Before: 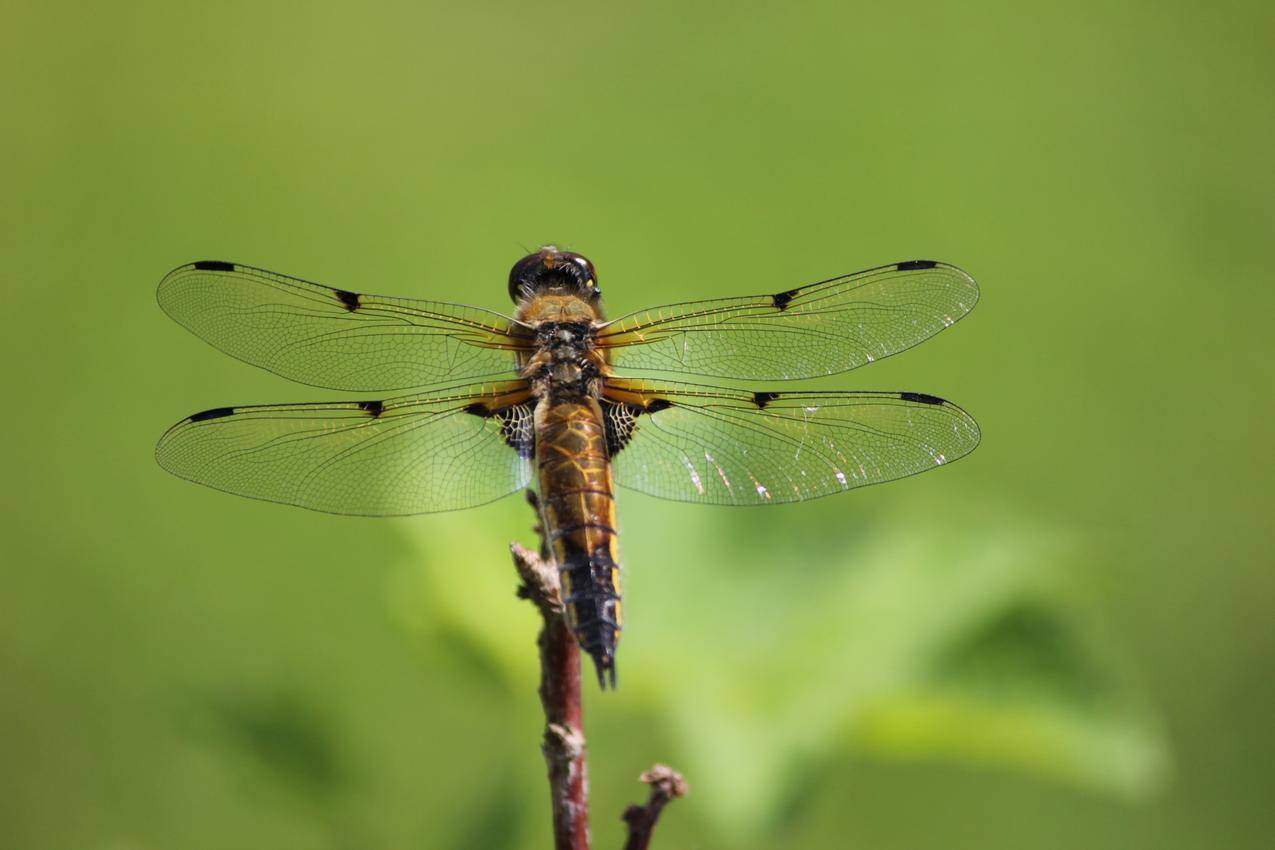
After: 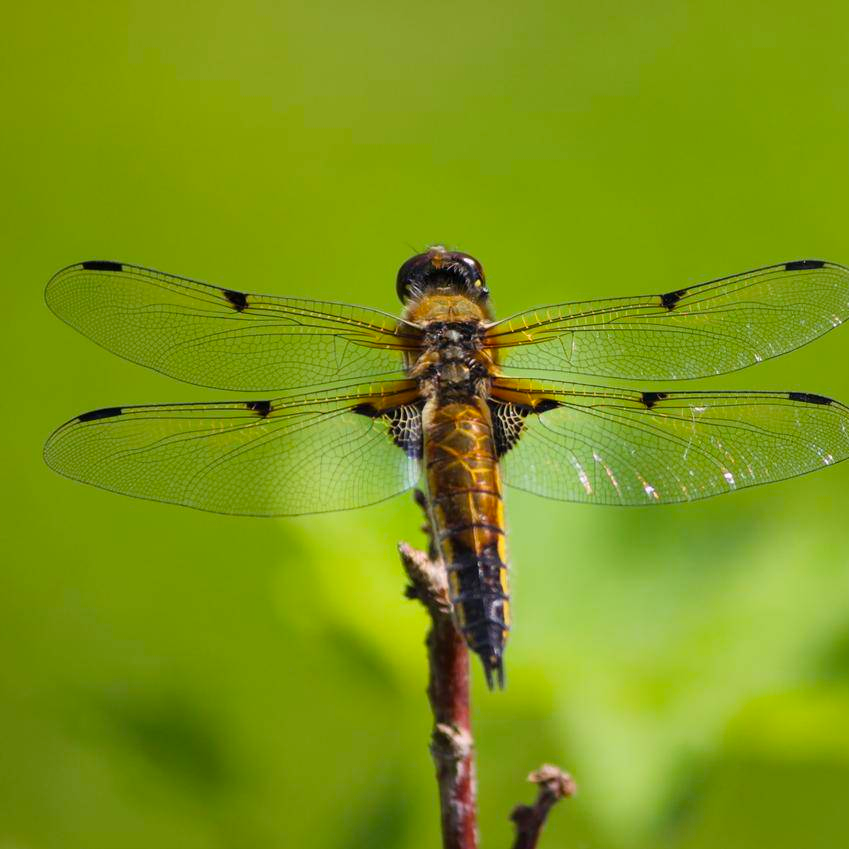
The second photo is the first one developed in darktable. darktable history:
crop and rotate: left 8.786%, right 24.548%
color balance rgb: perceptual saturation grading › global saturation 20%, global vibrance 20%
